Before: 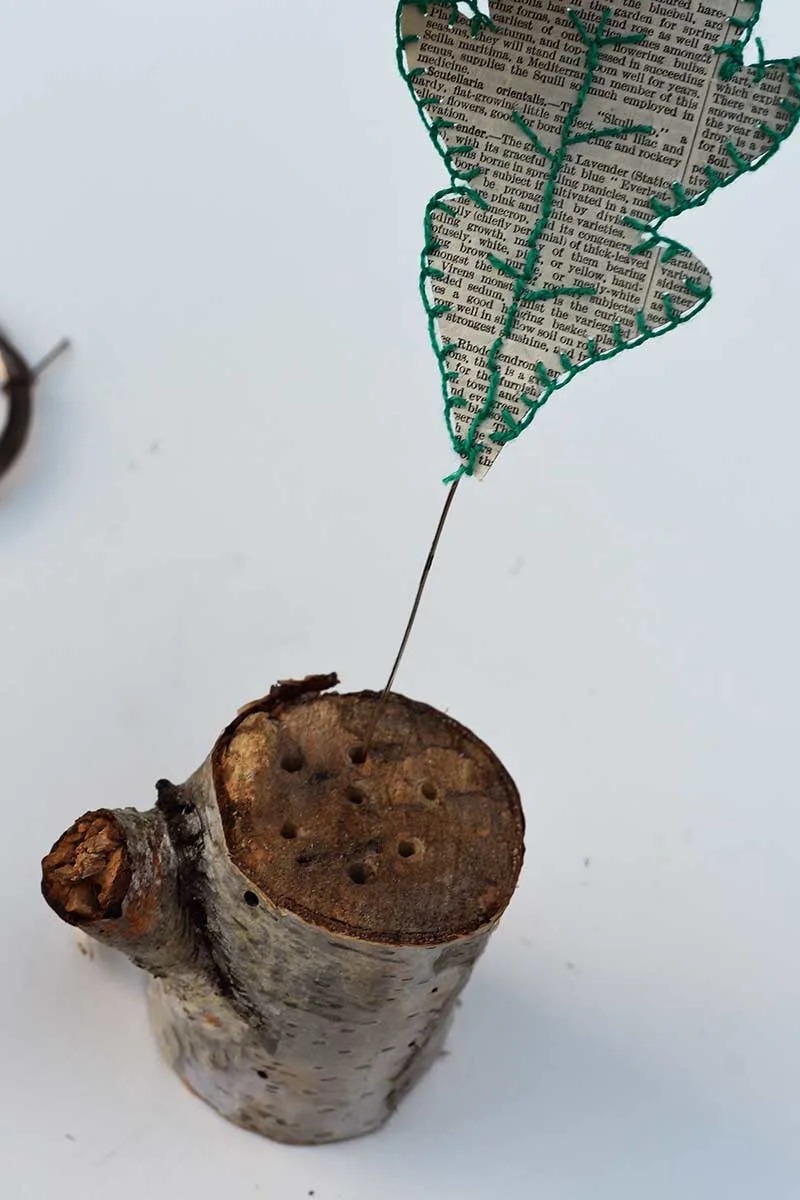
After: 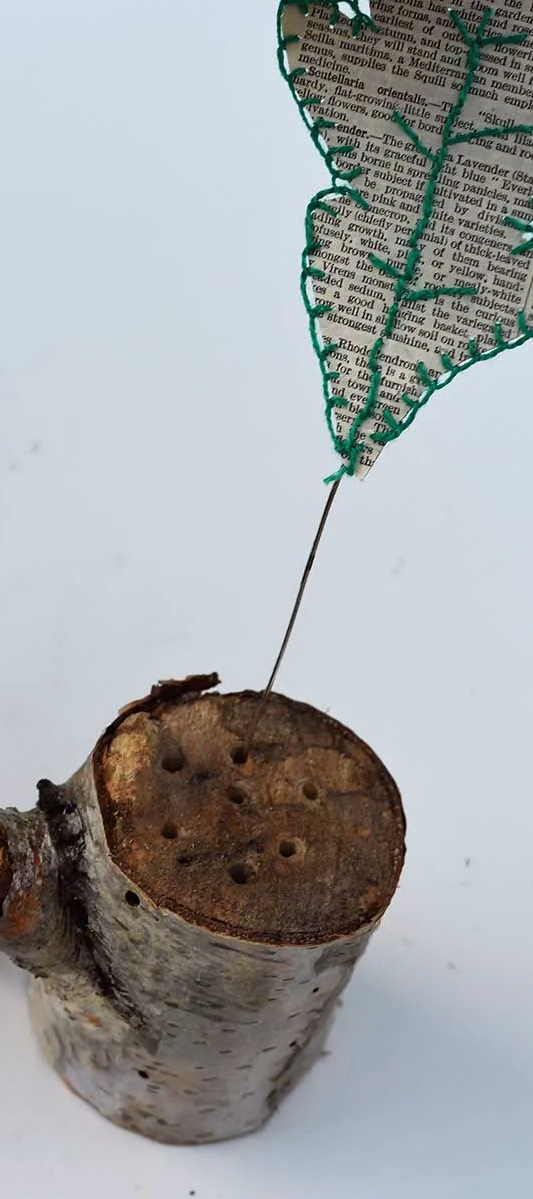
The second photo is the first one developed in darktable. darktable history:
crop and rotate: left 15.055%, right 18.278%
white balance: red 0.988, blue 1.017
